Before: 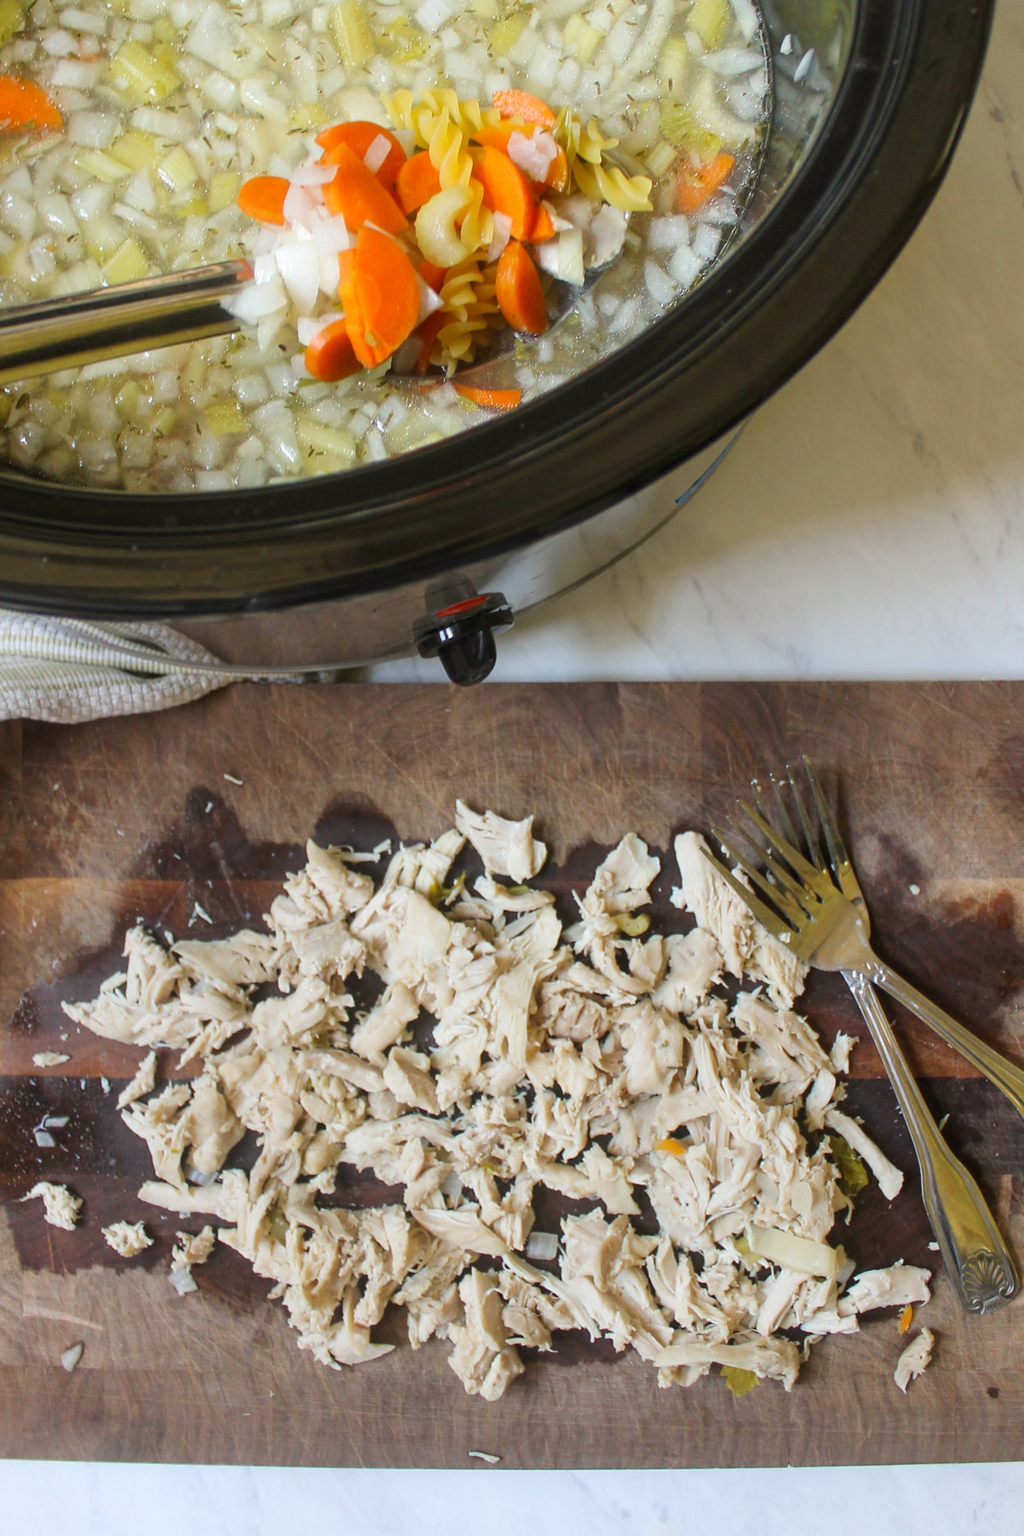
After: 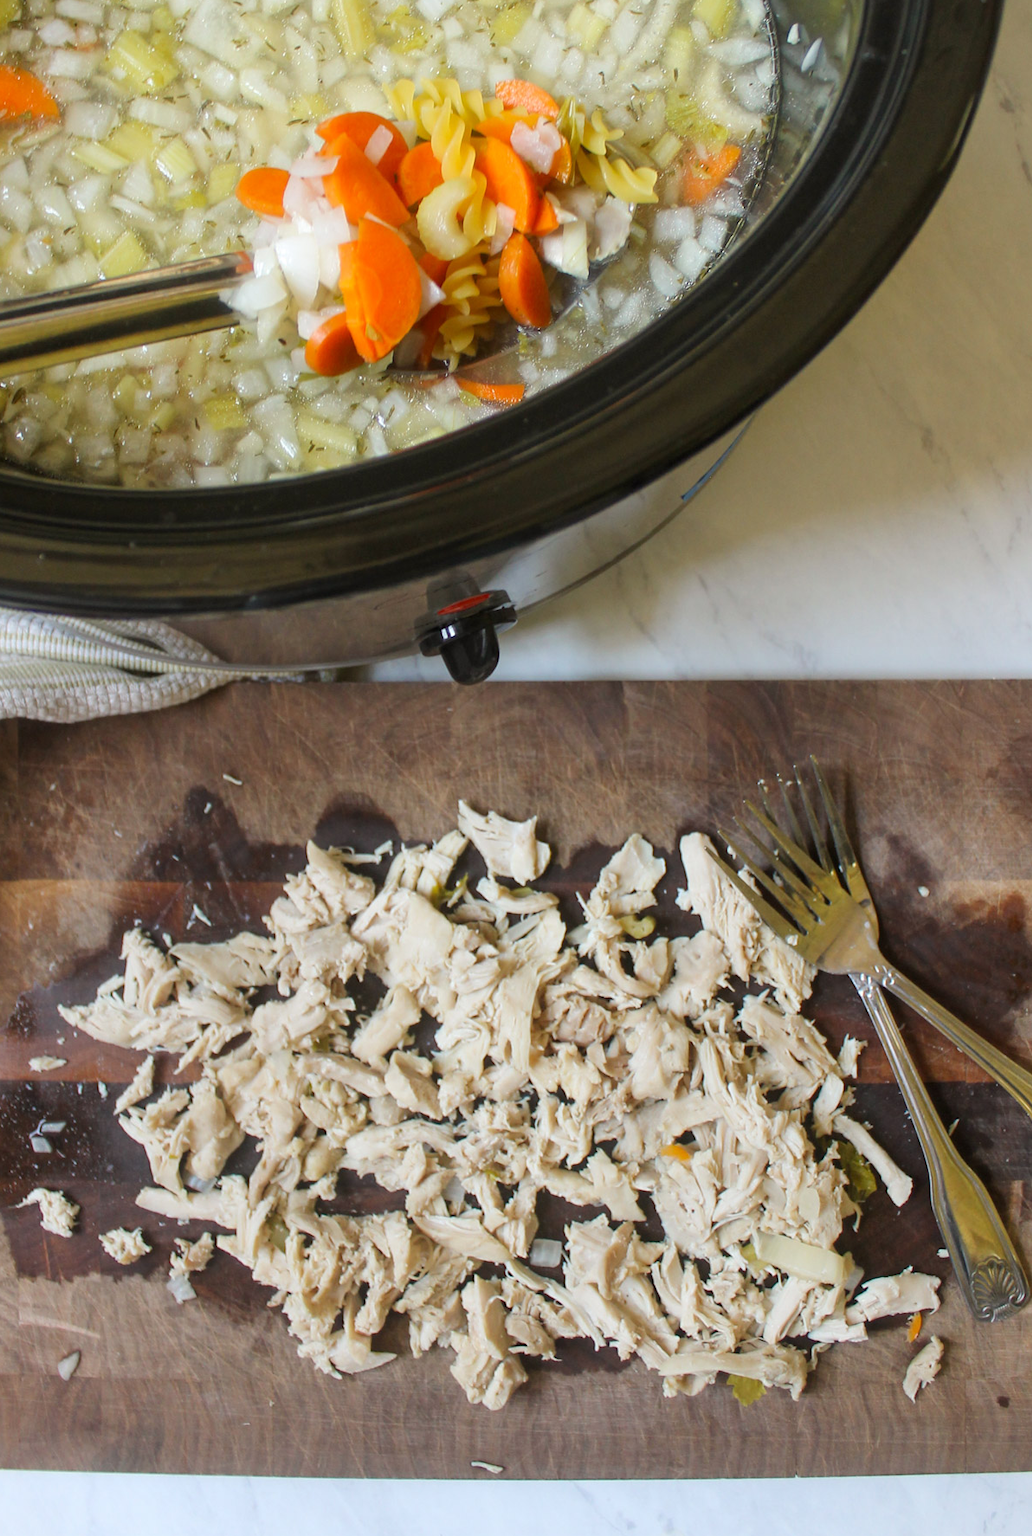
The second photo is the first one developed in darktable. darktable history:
crop: left 0.43%, top 0.725%, right 0.185%, bottom 0.693%
